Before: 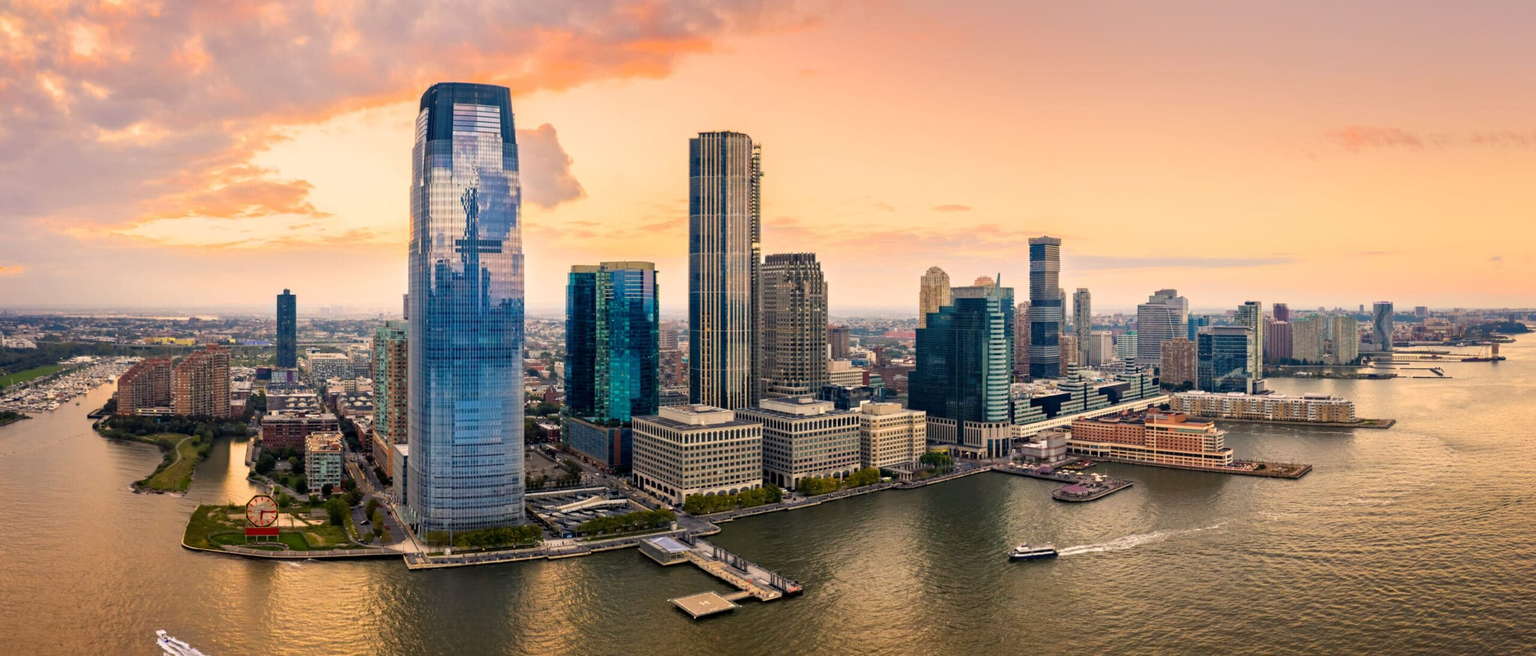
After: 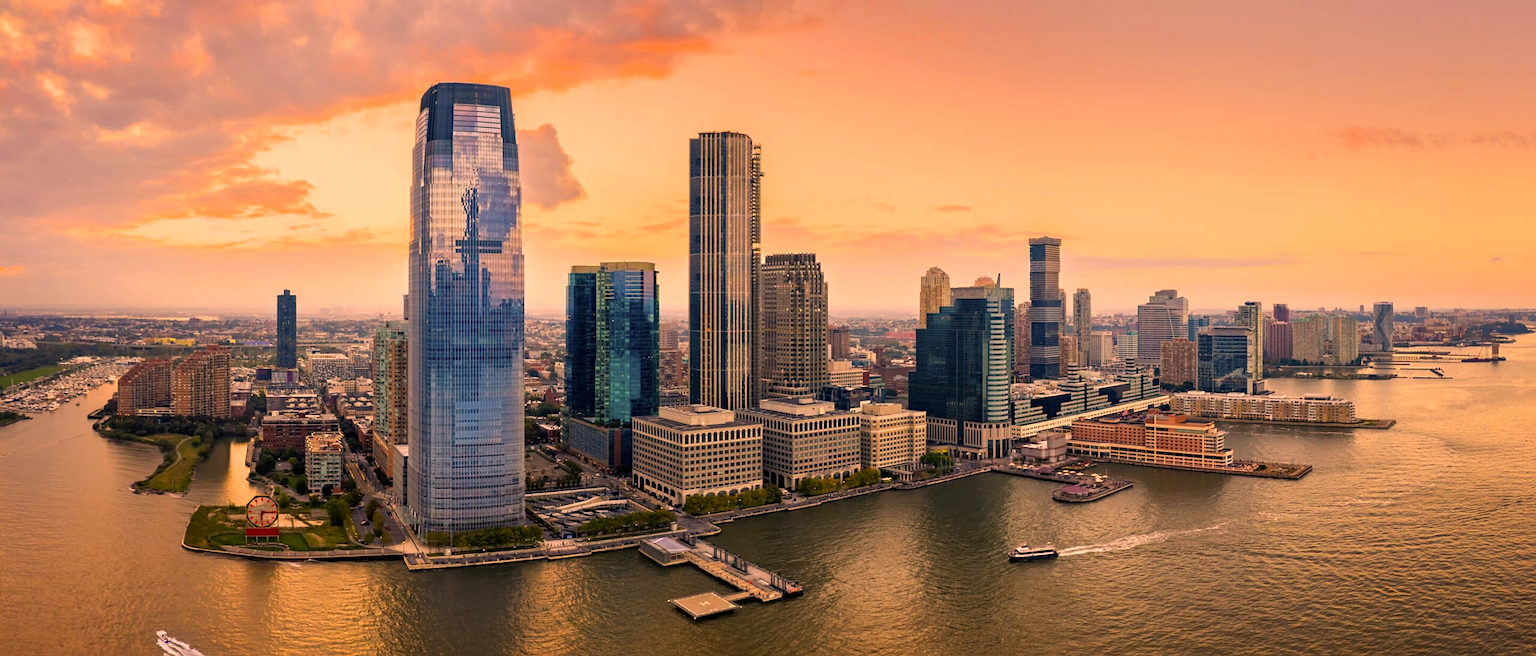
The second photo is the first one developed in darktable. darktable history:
sharpen: radius 0.969, amount 0.604
base curve: curves: ch0 [(0, 0) (0.74, 0.67) (1, 1)]
color correction: highlights a* 17.88, highlights b* 18.79
